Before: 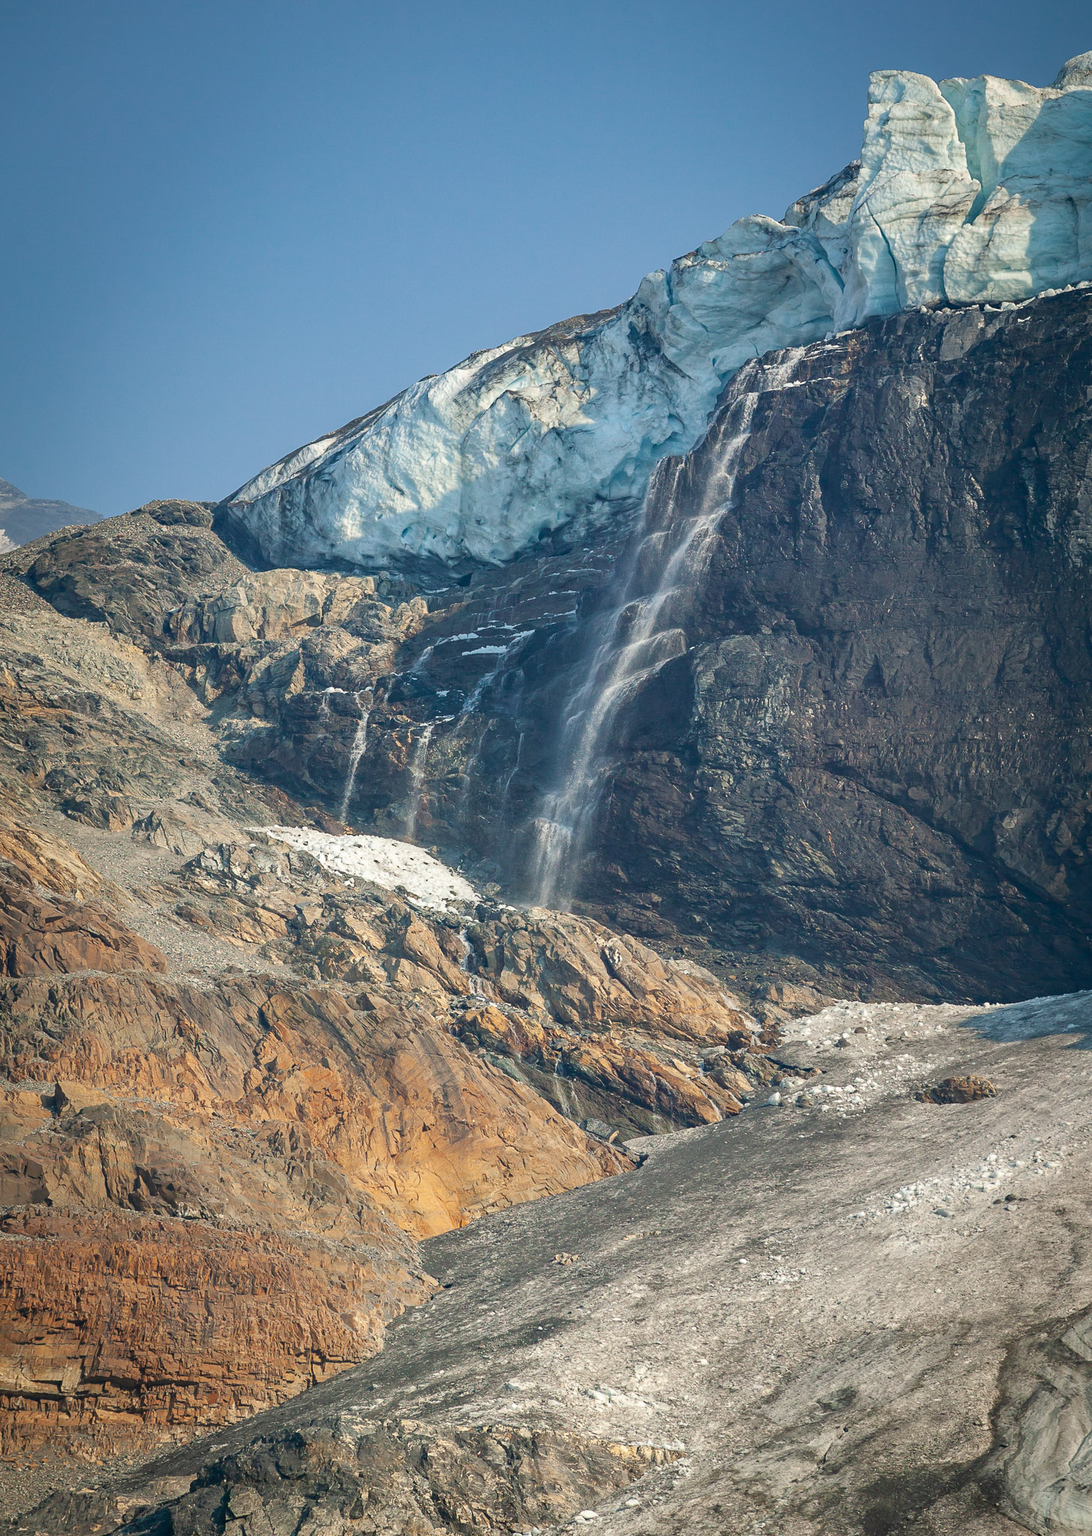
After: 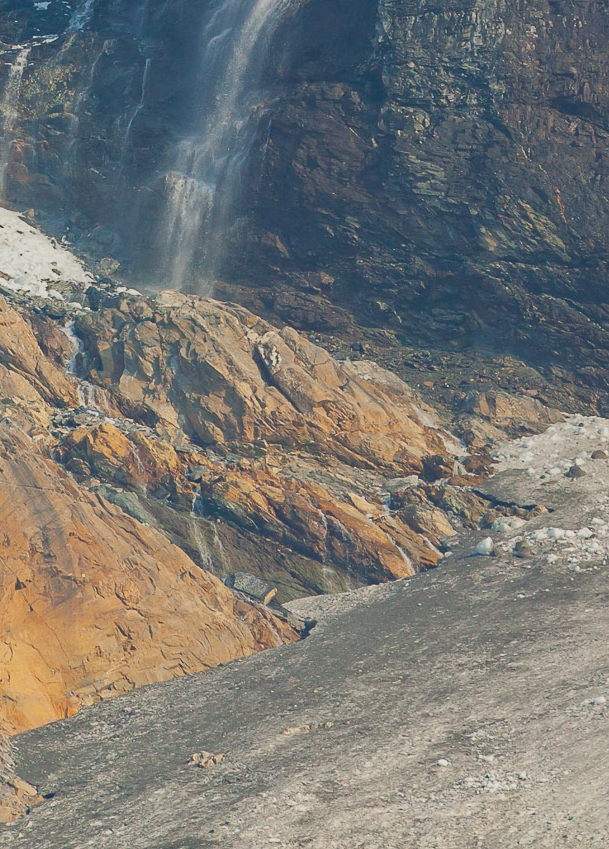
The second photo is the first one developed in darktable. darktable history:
crop: left 37.67%, top 44.917%, right 20.483%, bottom 13.613%
local contrast: detail 69%
